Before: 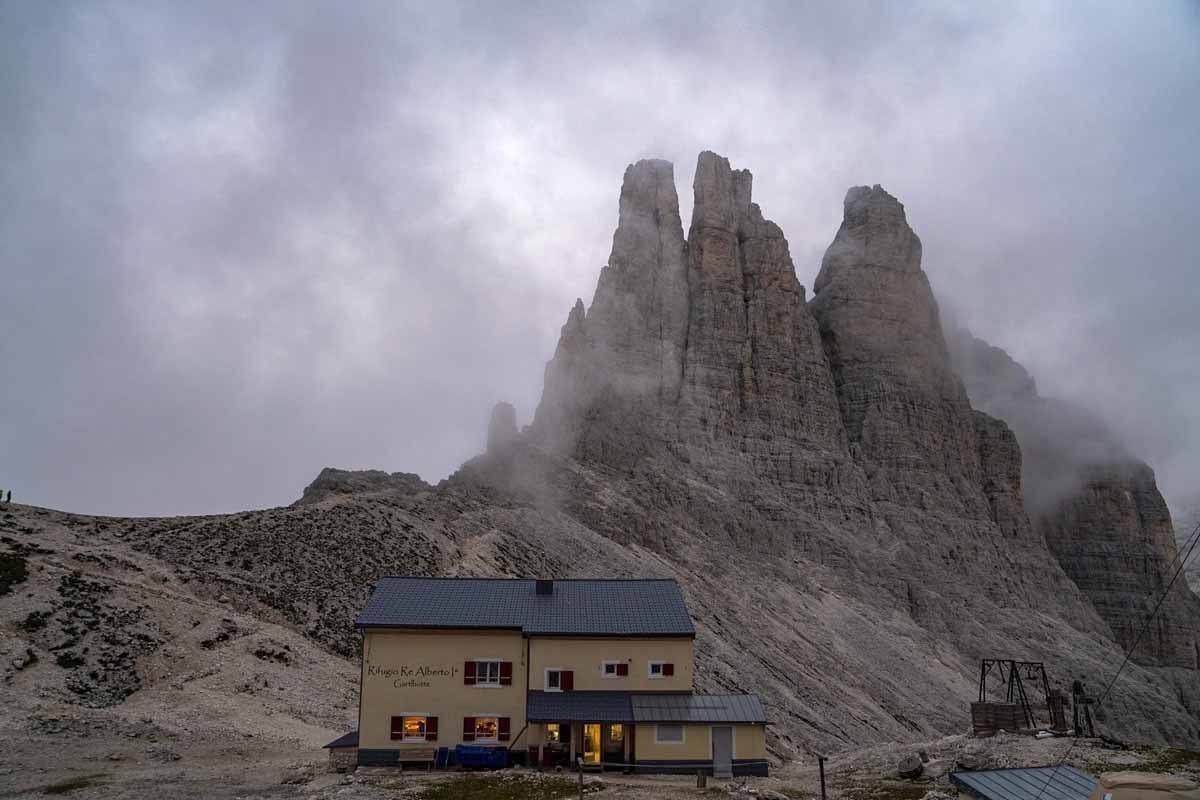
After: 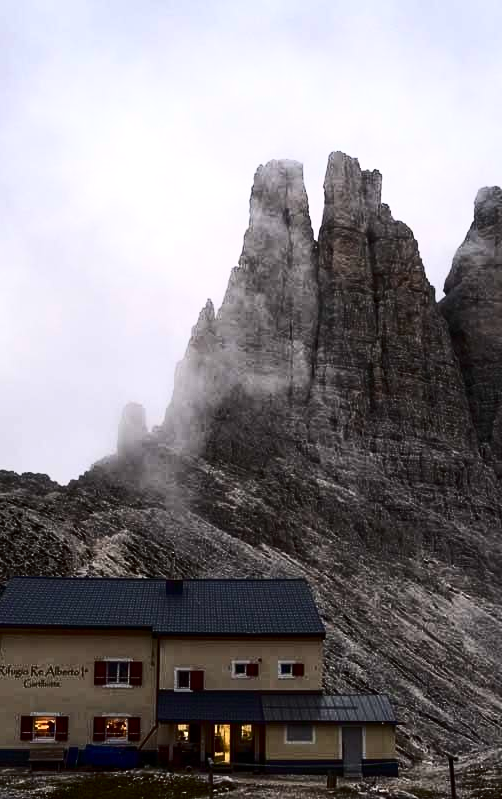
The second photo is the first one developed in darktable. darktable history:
crop: left 30.89%, right 27.194%
exposure: exposure 0.292 EV, compensate highlight preservation false
contrast brightness saturation: contrast 0.506, saturation -0.105
